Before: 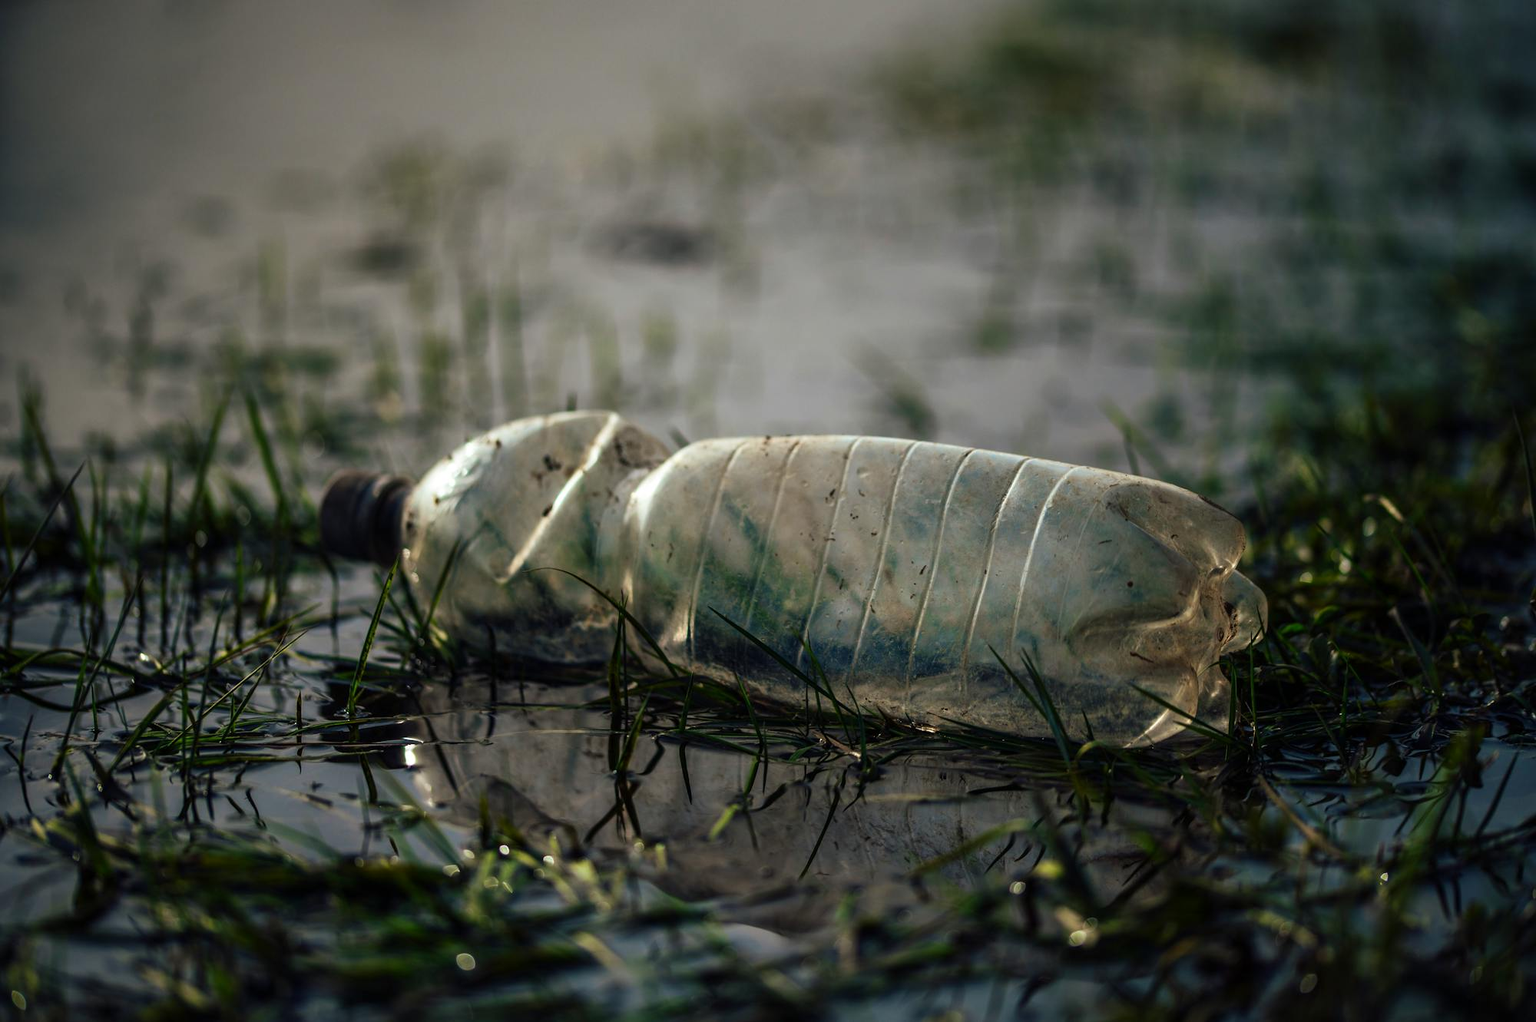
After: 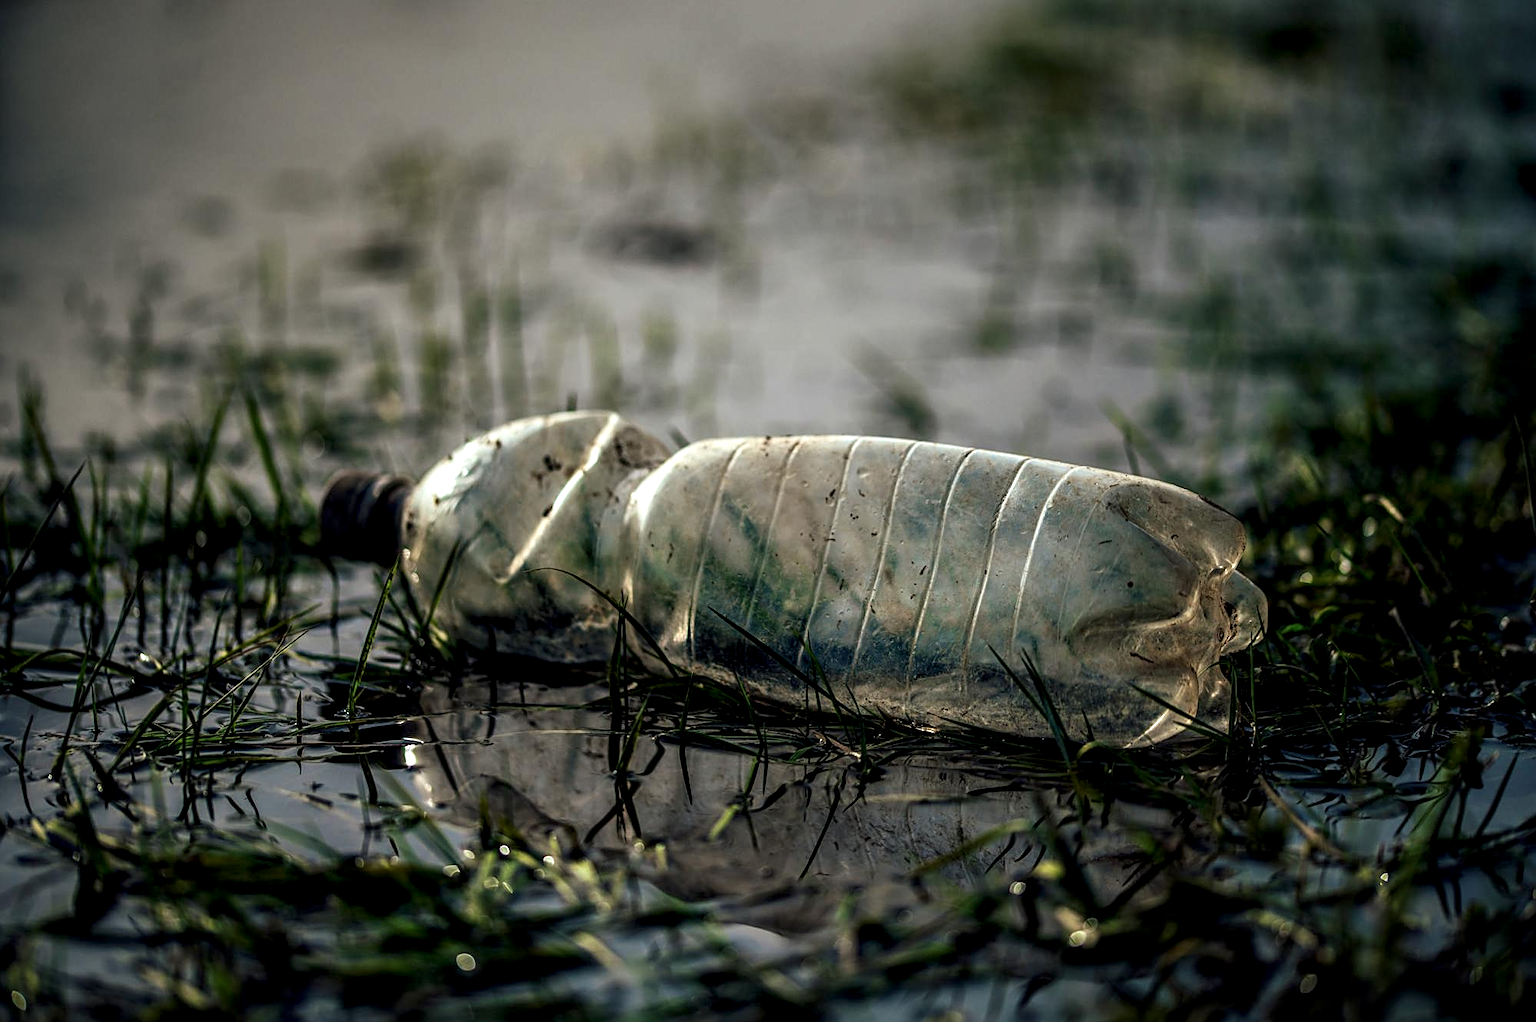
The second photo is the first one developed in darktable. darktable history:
local contrast: highlights 59%, detail 145%
sharpen: on, module defaults
